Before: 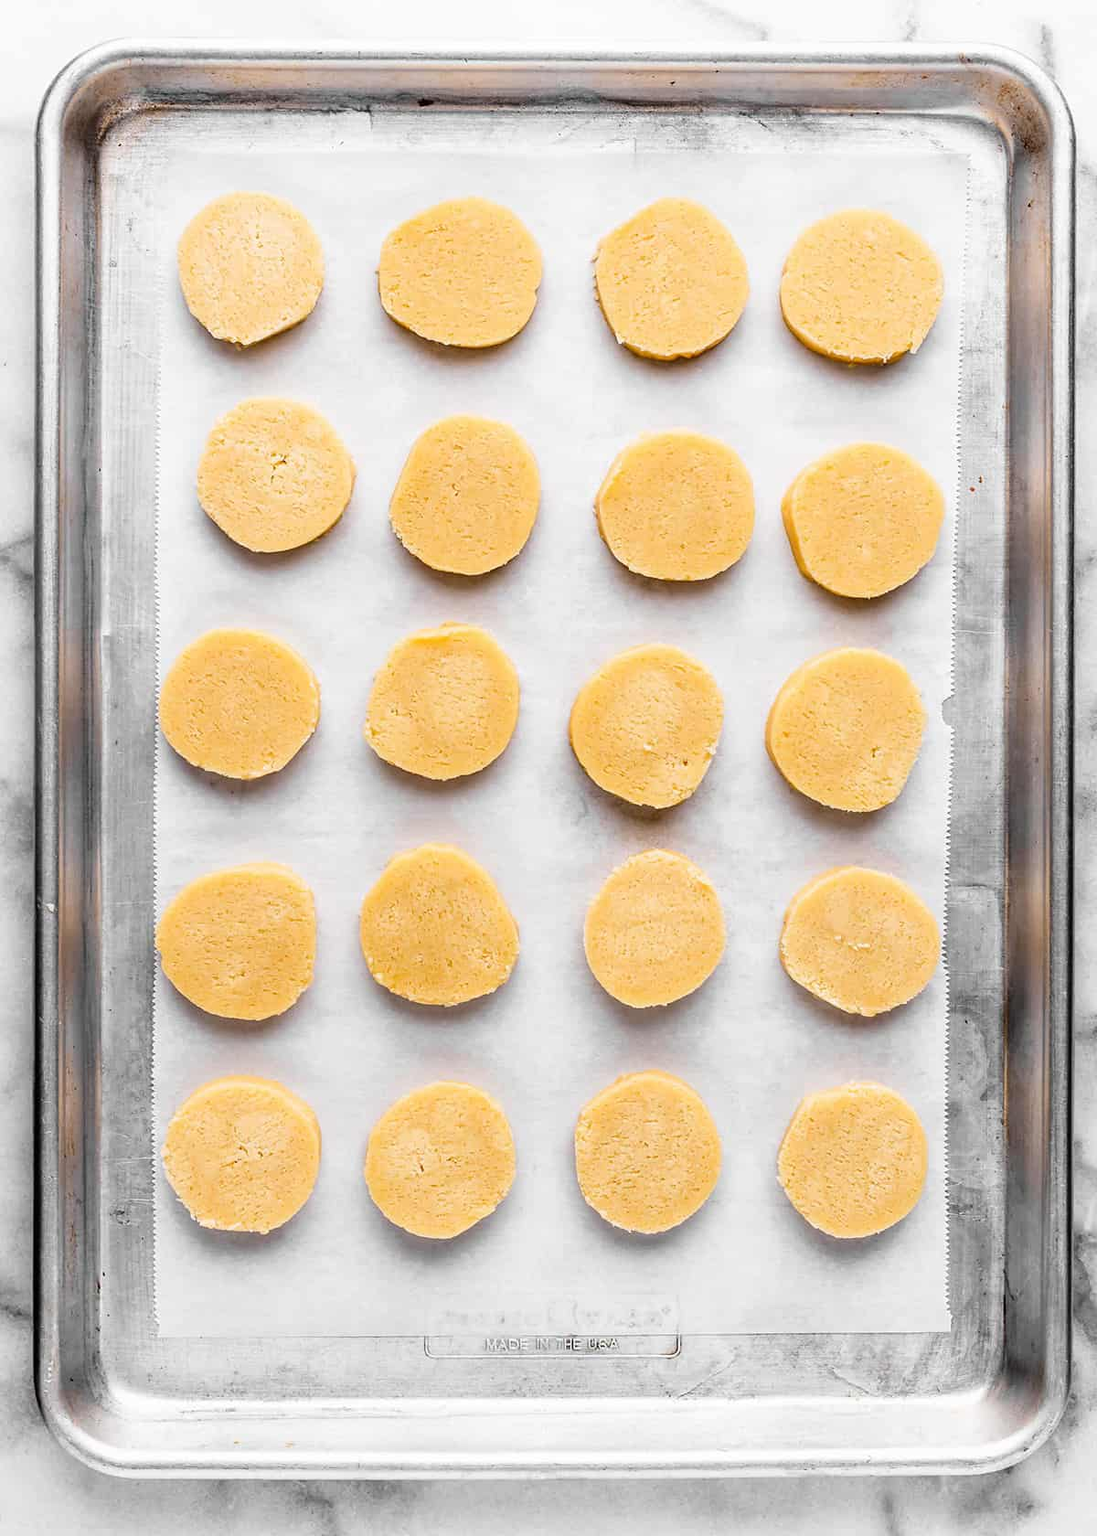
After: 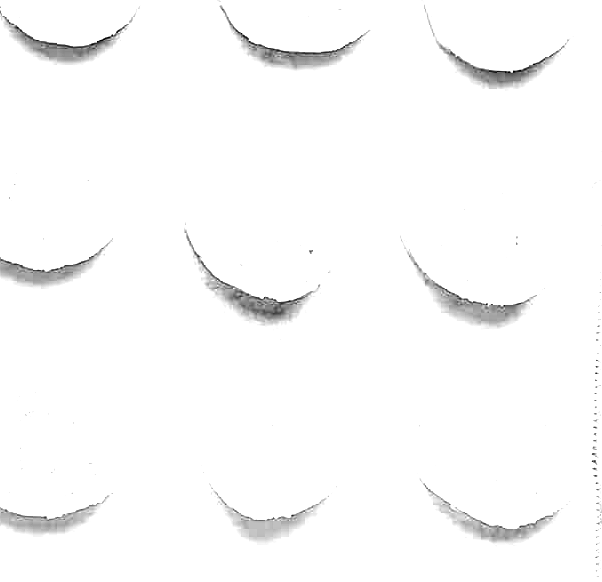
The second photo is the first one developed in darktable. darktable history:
exposure: black level correction 0, exposure 1.2 EV, compensate highlight preservation false
crop: left 36.607%, top 34.735%, right 13.146%, bottom 30.611%
white balance: red 1.004, blue 1.024
monochrome: a -92.57, b 58.91
local contrast: shadows 94%
sharpen: on, module defaults
tone equalizer: -8 EV -1.08 EV, -7 EV -1.01 EV, -6 EV -0.867 EV, -5 EV -0.578 EV, -3 EV 0.578 EV, -2 EV 0.867 EV, -1 EV 1.01 EV, +0 EV 1.08 EV, edges refinement/feathering 500, mask exposure compensation -1.57 EV, preserve details no
